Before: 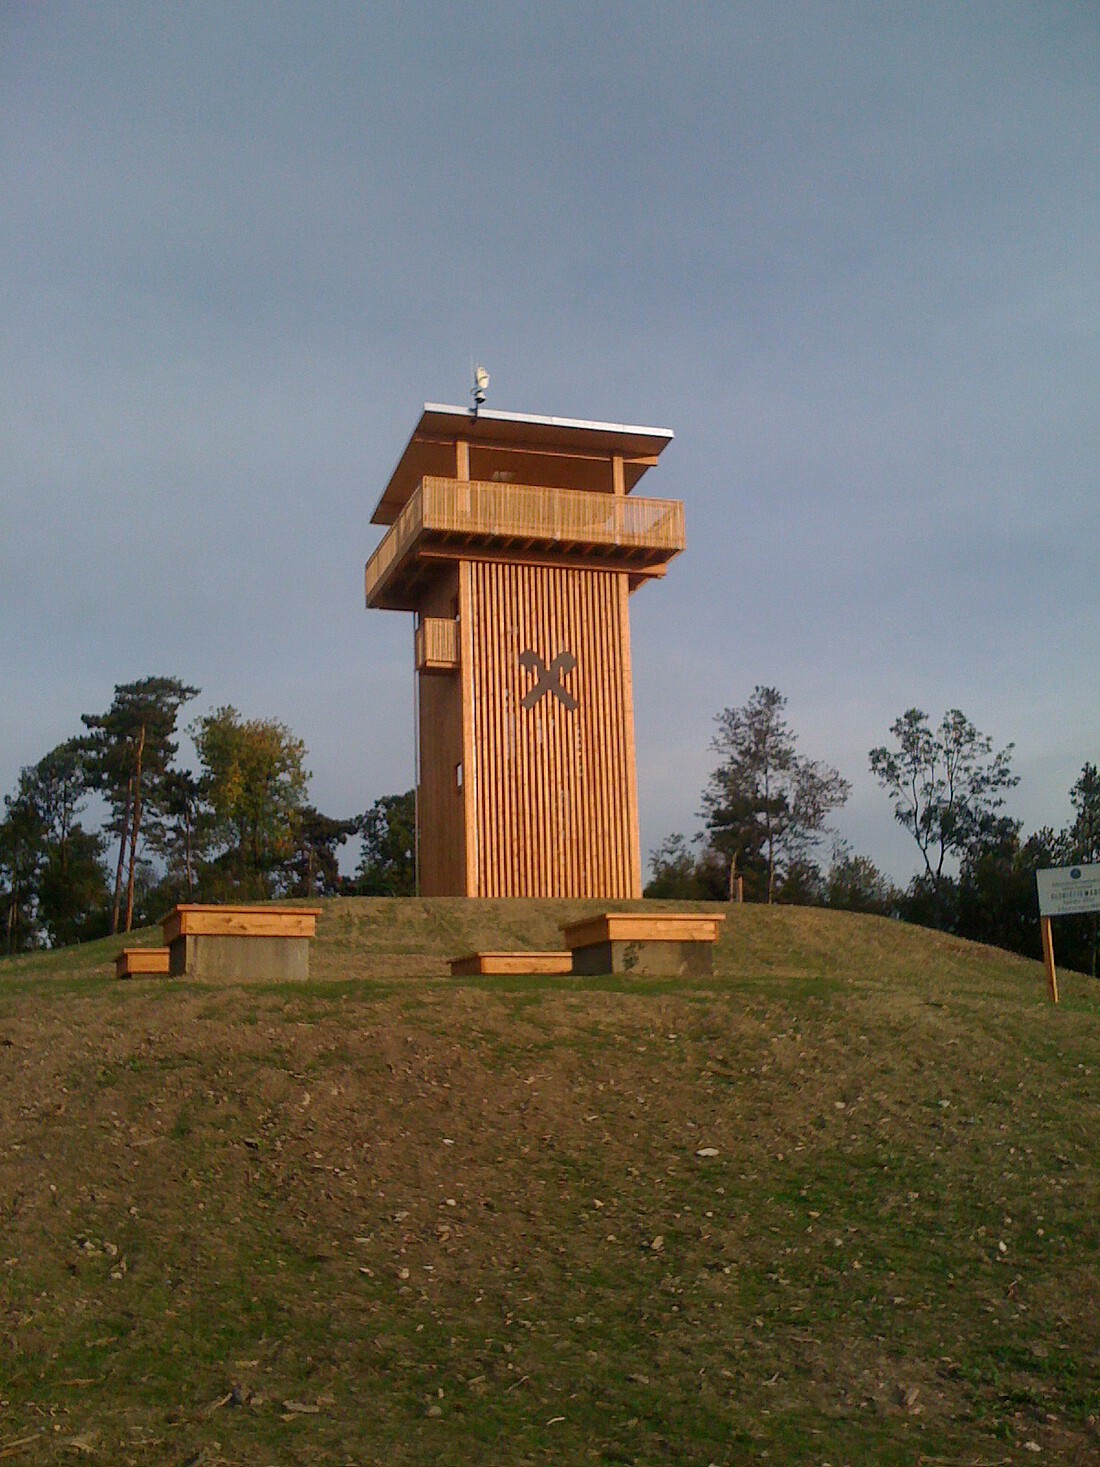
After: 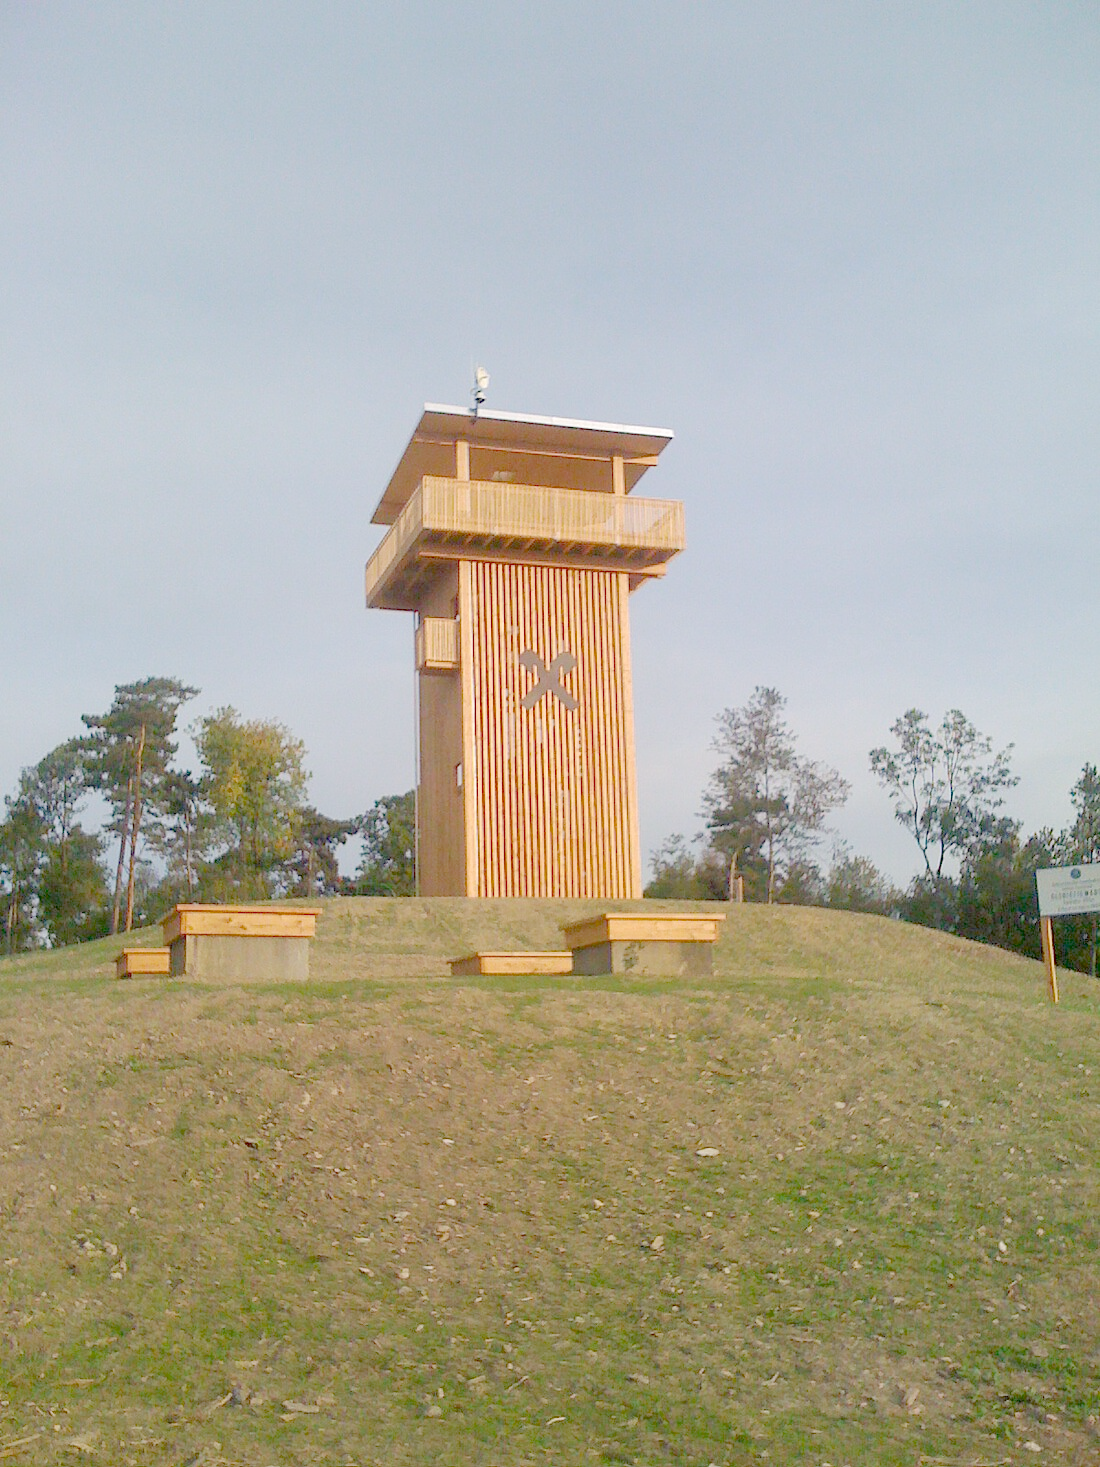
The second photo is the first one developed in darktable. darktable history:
color correction: saturation 1.11
